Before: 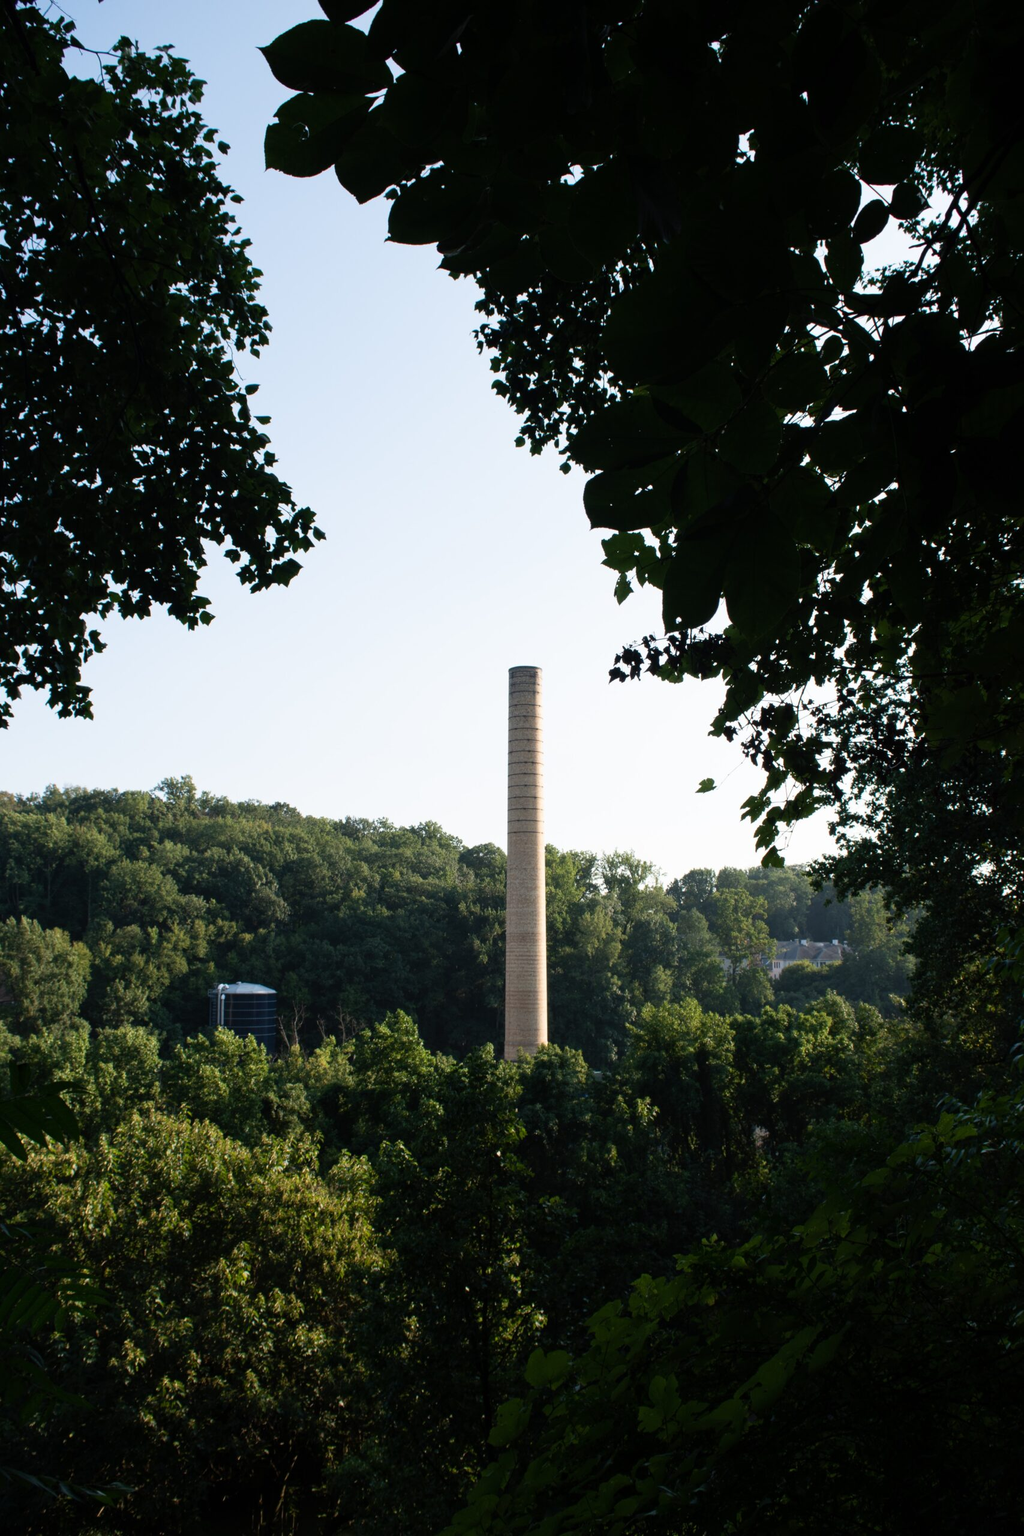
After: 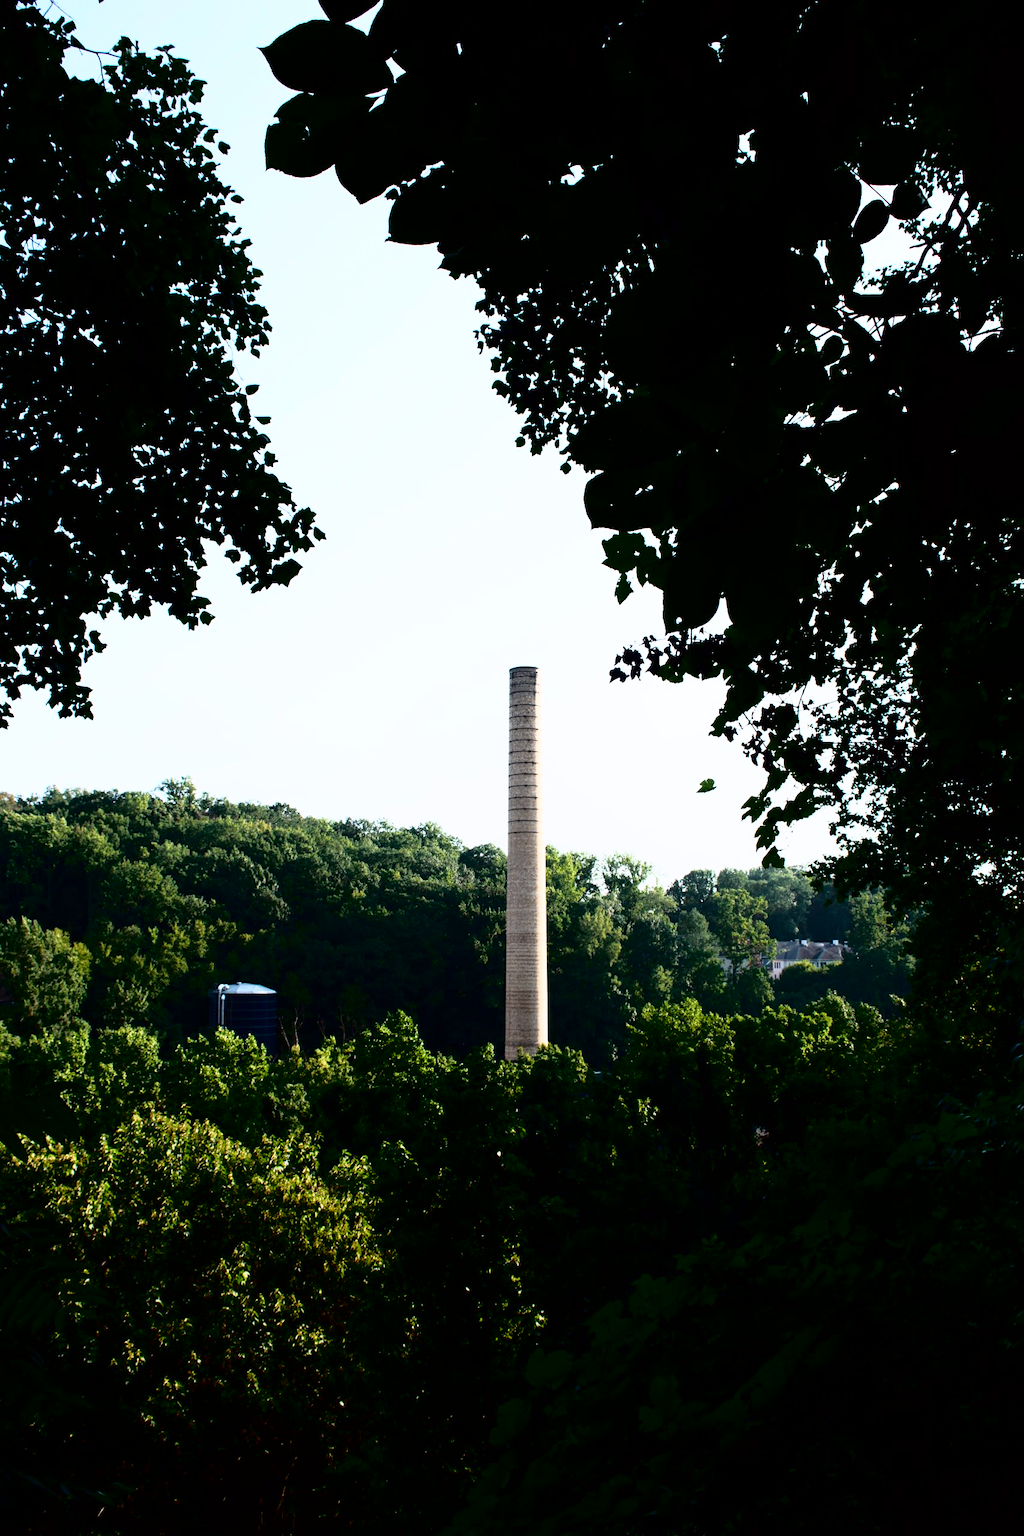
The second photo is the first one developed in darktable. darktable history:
shadows and highlights: shadows -62.32, white point adjustment -5.22, highlights 61.59
tone curve: curves: ch0 [(0, 0) (0.187, 0.12) (0.392, 0.438) (0.704, 0.86) (0.858, 0.938) (1, 0.981)]; ch1 [(0, 0) (0.402, 0.36) (0.476, 0.456) (0.498, 0.501) (0.518, 0.521) (0.58, 0.598) (0.619, 0.663) (0.692, 0.744) (1, 1)]; ch2 [(0, 0) (0.427, 0.417) (0.483, 0.481) (0.503, 0.503) (0.526, 0.53) (0.563, 0.585) (0.626, 0.703) (0.699, 0.753) (0.997, 0.858)], color space Lab, independent channels
white balance: red 0.983, blue 1.036
